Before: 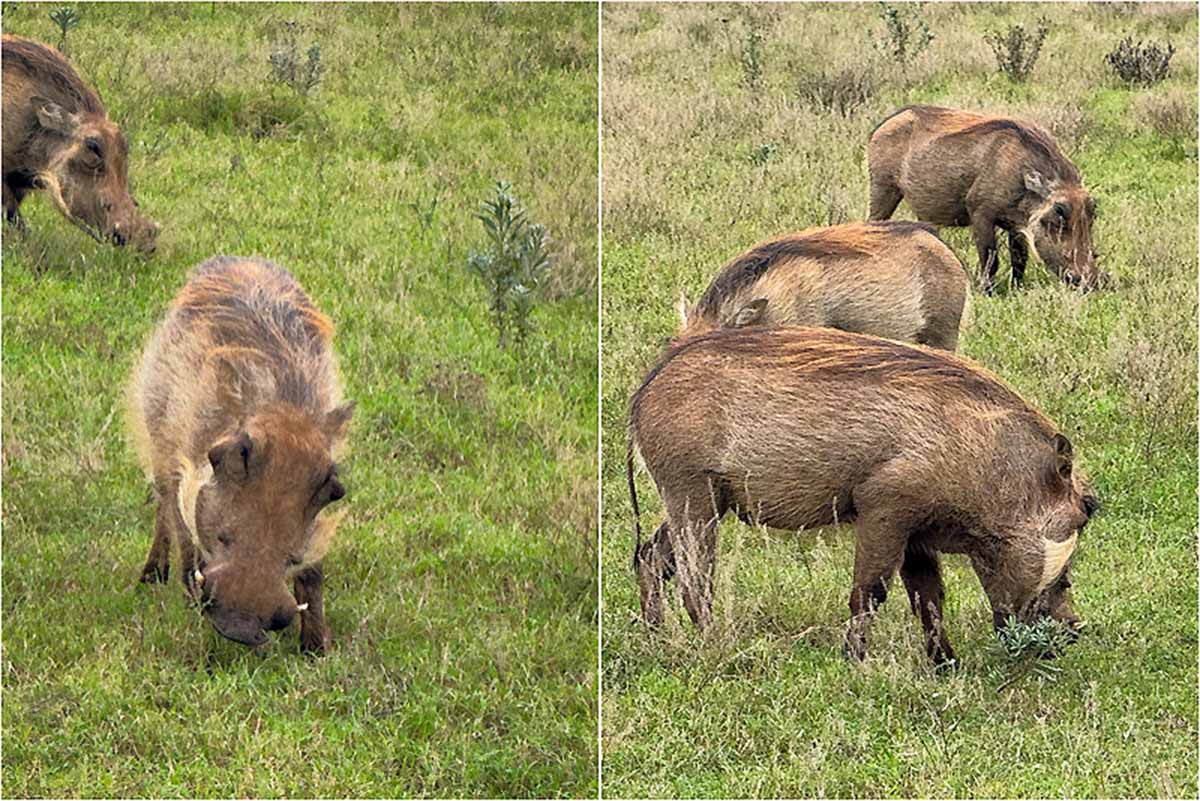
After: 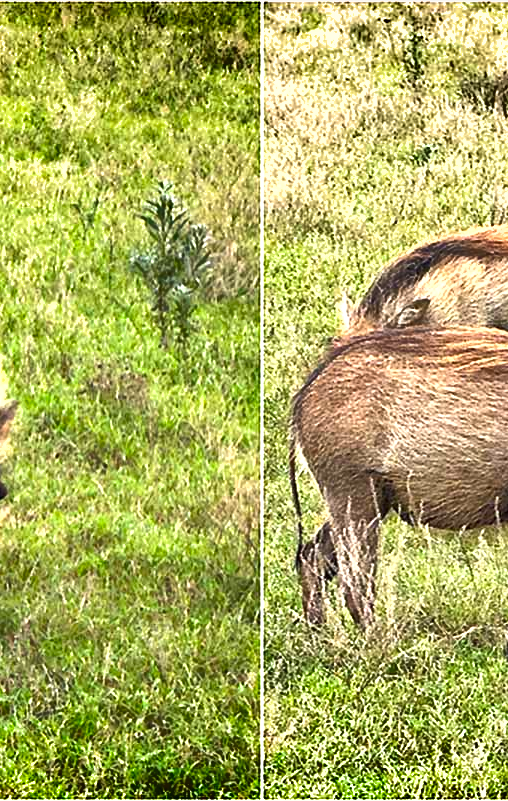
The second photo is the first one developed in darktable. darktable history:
shadows and highlights: low approximation 0.01, soften with gaussian
crop: left 28.204%, right 29.43%
exposure: exposure 0.925 EV, compensate highlight preservation false
